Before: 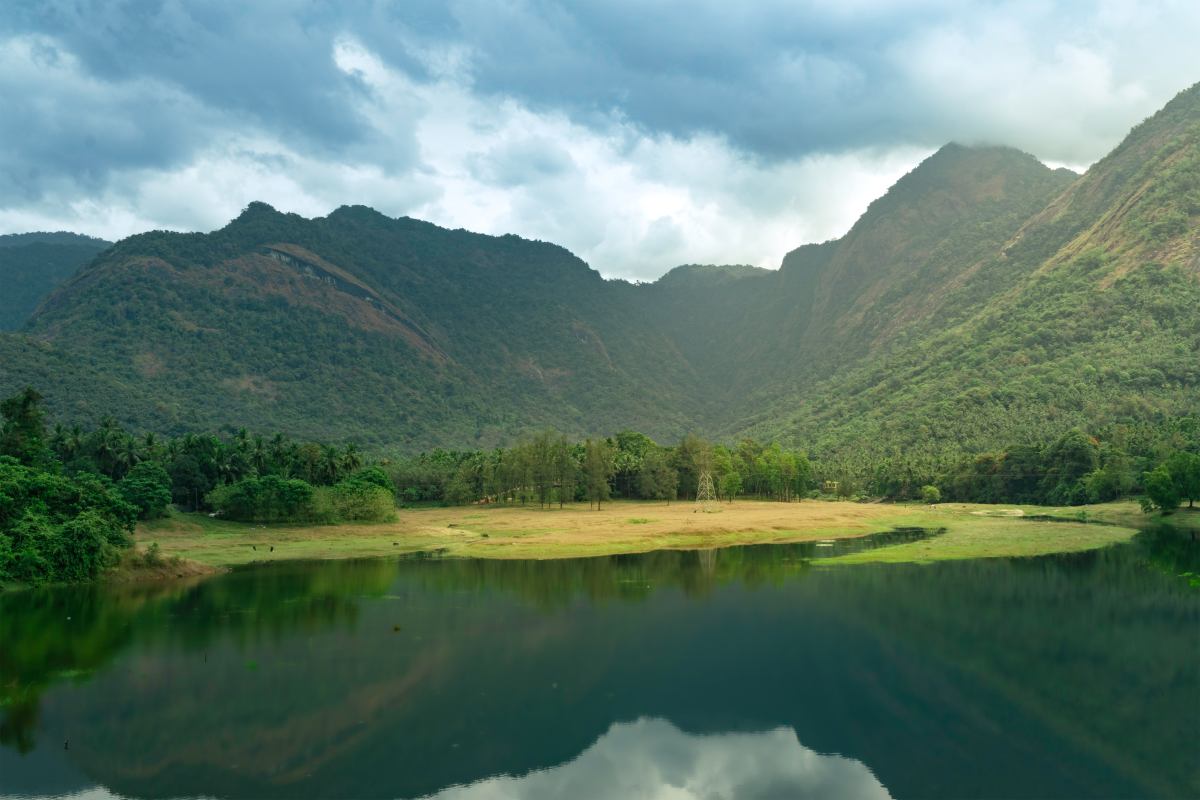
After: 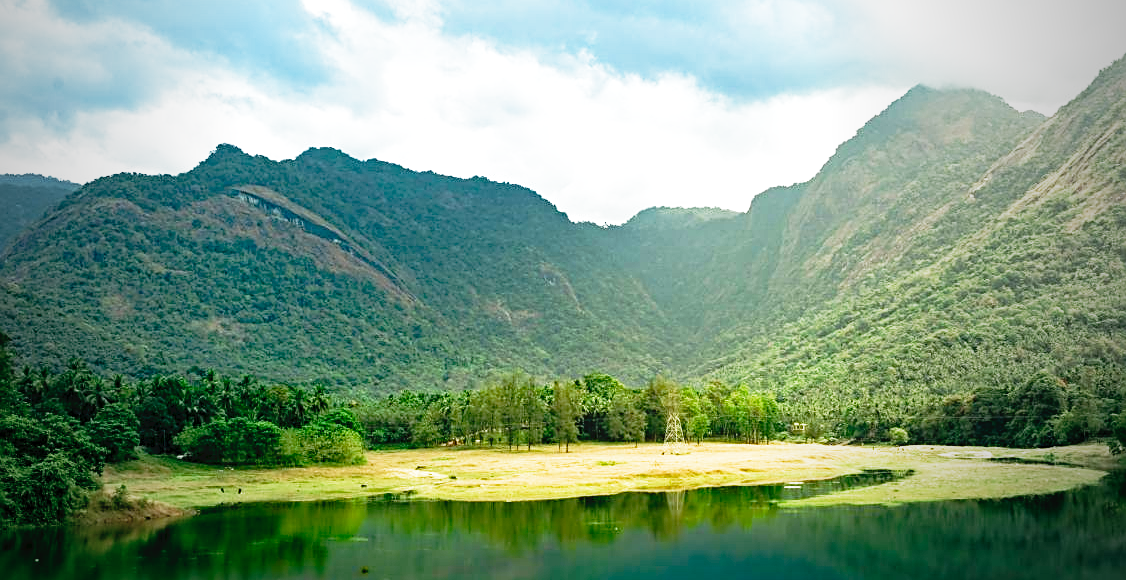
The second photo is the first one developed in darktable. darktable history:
haze removal: compatibility mode true, adaptive false
filmic rgb: middle gray luminance 10%, black relative exposure -8.61 EV, white relative exposure 3.3 EV, threshold 6 EV, target black luminance 0%, hardness 5.2, latitude 44.69%, contrast 1.302, highlights saturation mix 5%, shadows ↔ highlights balance 24.64%, add noise in highlights 0, preserve chrominance no, color science v3 (2019), use custom middle-gray values true, iterations of high-quality reconstruction 0, contrast in highlights soft, enable highlight reconstruction true
crop: left 2.737%, top 7.287%, right 3.421%, bottom 20.179%
tone curve: curves: ch0 [(0, 0) (0.003, 0.049) (0.011, 0.051) (0.025, 0.055) (0.044, 0.065) (0.069, 0.081) (0.1, 0.11) (0.136, 0.15) (0.177, 0.195) (0.224, 0.242) (0.277, 0.308) (0.335, 0.375) (0.399, 0.436) (0.468, 0.5) (0.543, 0.574) (0.623, 0.665) (0.709, 0.761) (0.801, 0.851) (0.898, 0.933) (1, 1)], preserve colors none
local contrast: mode bilateral grid, contrast 10, coarseness 25, detail 115%, midtone range 0.2
sharpen: on, module defaults
vignetting: fall-off start 72.14%, fall-off radius 108.07%, brightness -0.713, saturation -0.488, center (-0.054, -0.359), width/height ratio 0.729
